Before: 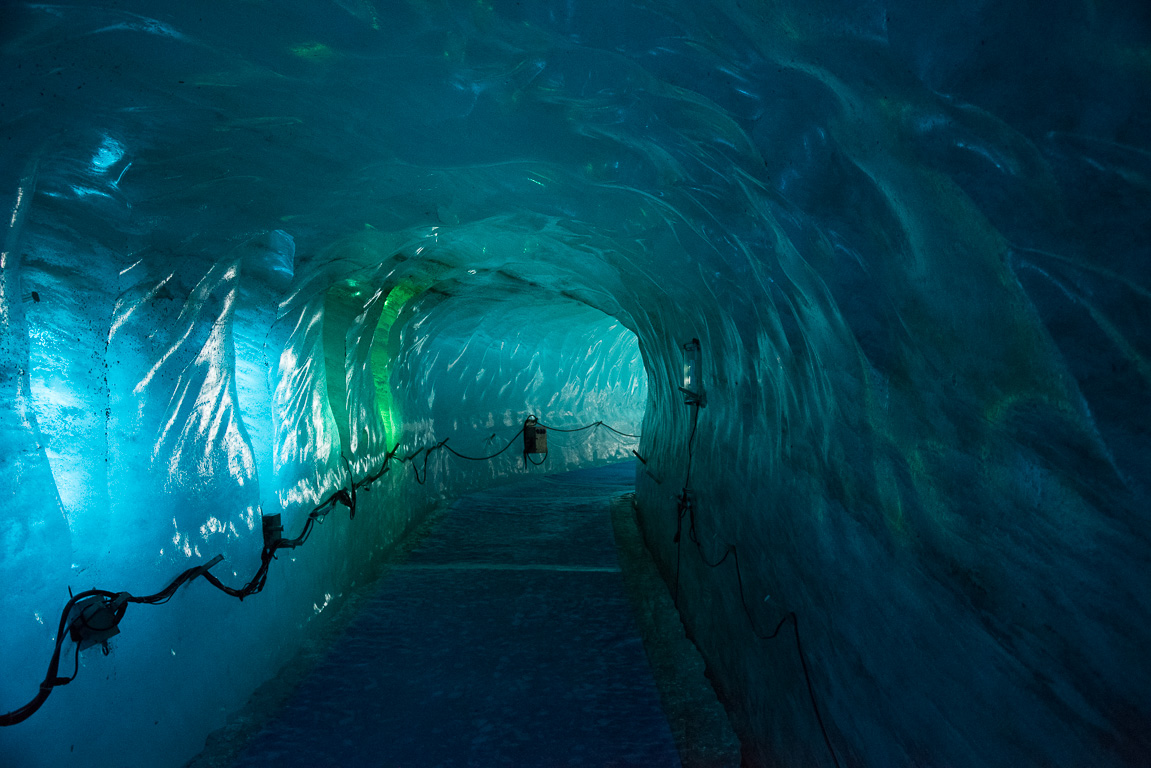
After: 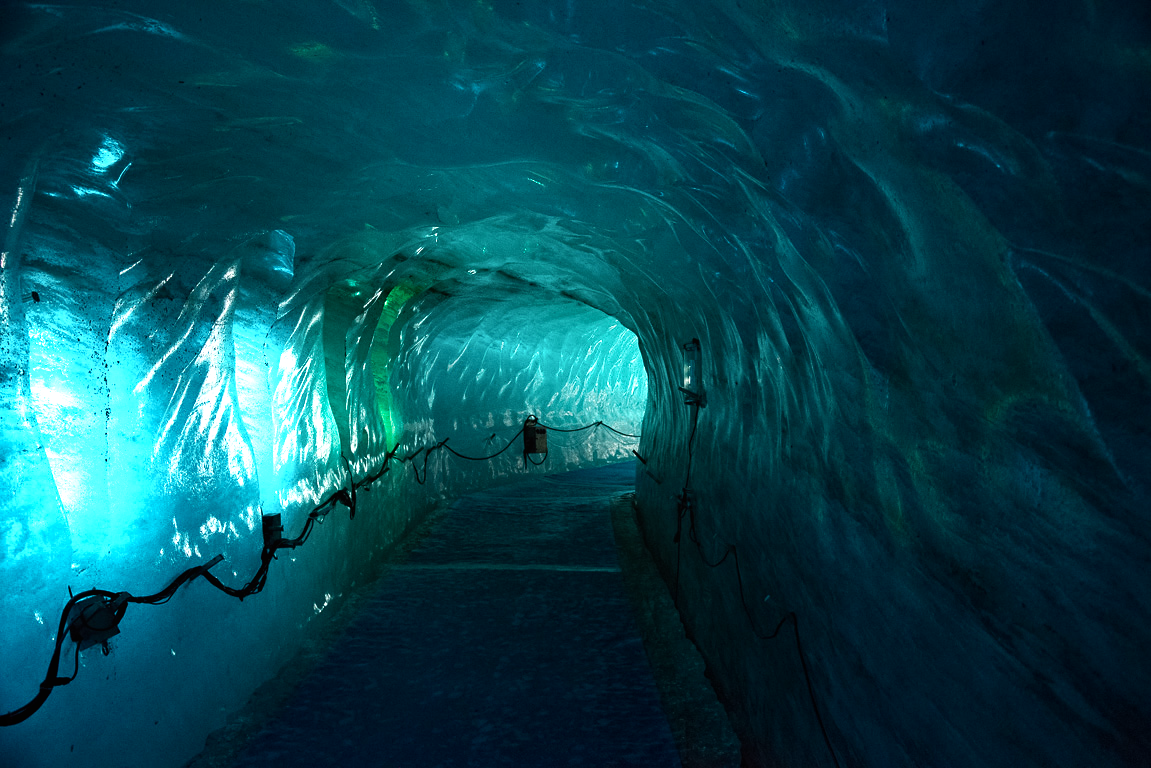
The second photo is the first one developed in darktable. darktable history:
local contrast: mode bilateral grid, contrast 100, coarseness 99, detail 92%, midtone range 0.2
color balance rgb: perceptual saturation grading › global saturation 19.396%, perceptual brilliance grading › highlights 12.922%, perceptual brilliance grading › mid-tones 7.596%, perceptual brilliance grading › shadows -17.34%, contrast 4.354%
color zones: curves: ch0 [(0.018, 0.548) (0.197, 0.654) (0.425, 0.447) (0.605, 0.658) (0.732, 0.579)]; ch1 [(0.105, 0.531) (0.224, 0.531) (0.386, 0.39) (0.618, 0.456) (0.732, 0.456) (0.956, 0.421)]; ch2 [(0.039, 0.583) (0.215, 0.465) (0.399, 0.544) (0.465, 0.548) (0.614, 0.447) (0.724, 0.43) (0.882, 0.623) (0.956, 0.632)]
haze removal: compatibility mode true, adaptive false
